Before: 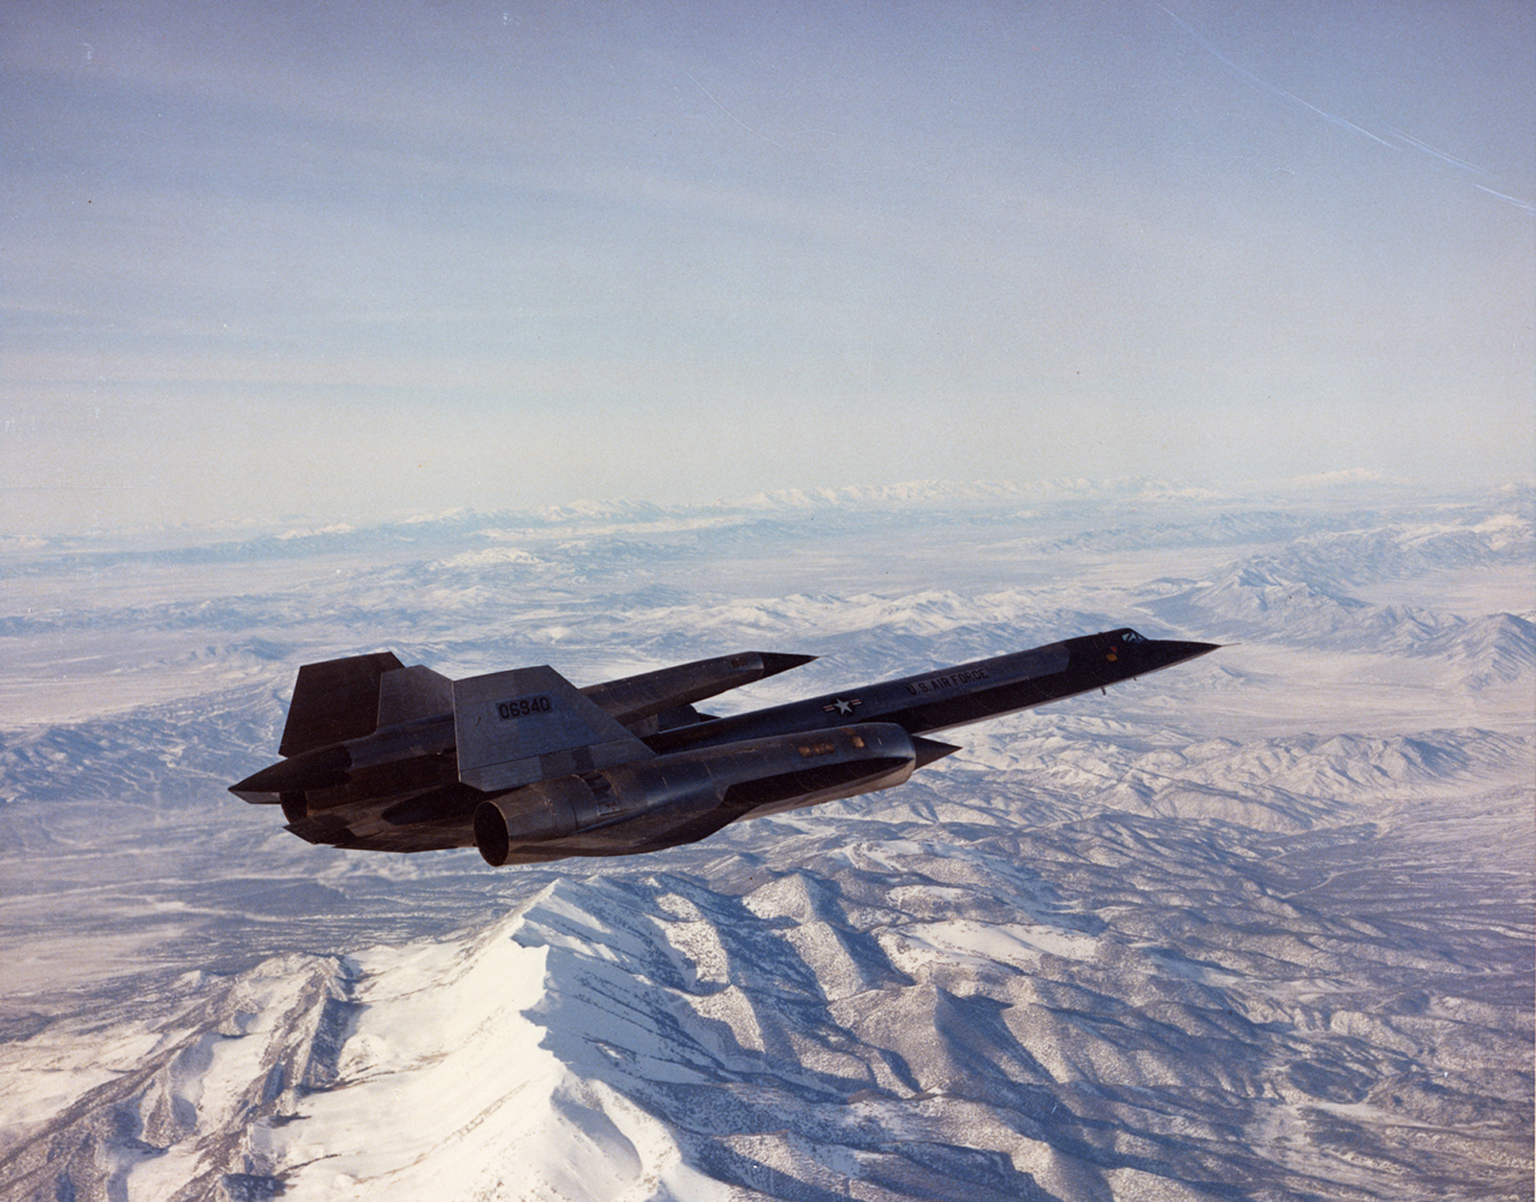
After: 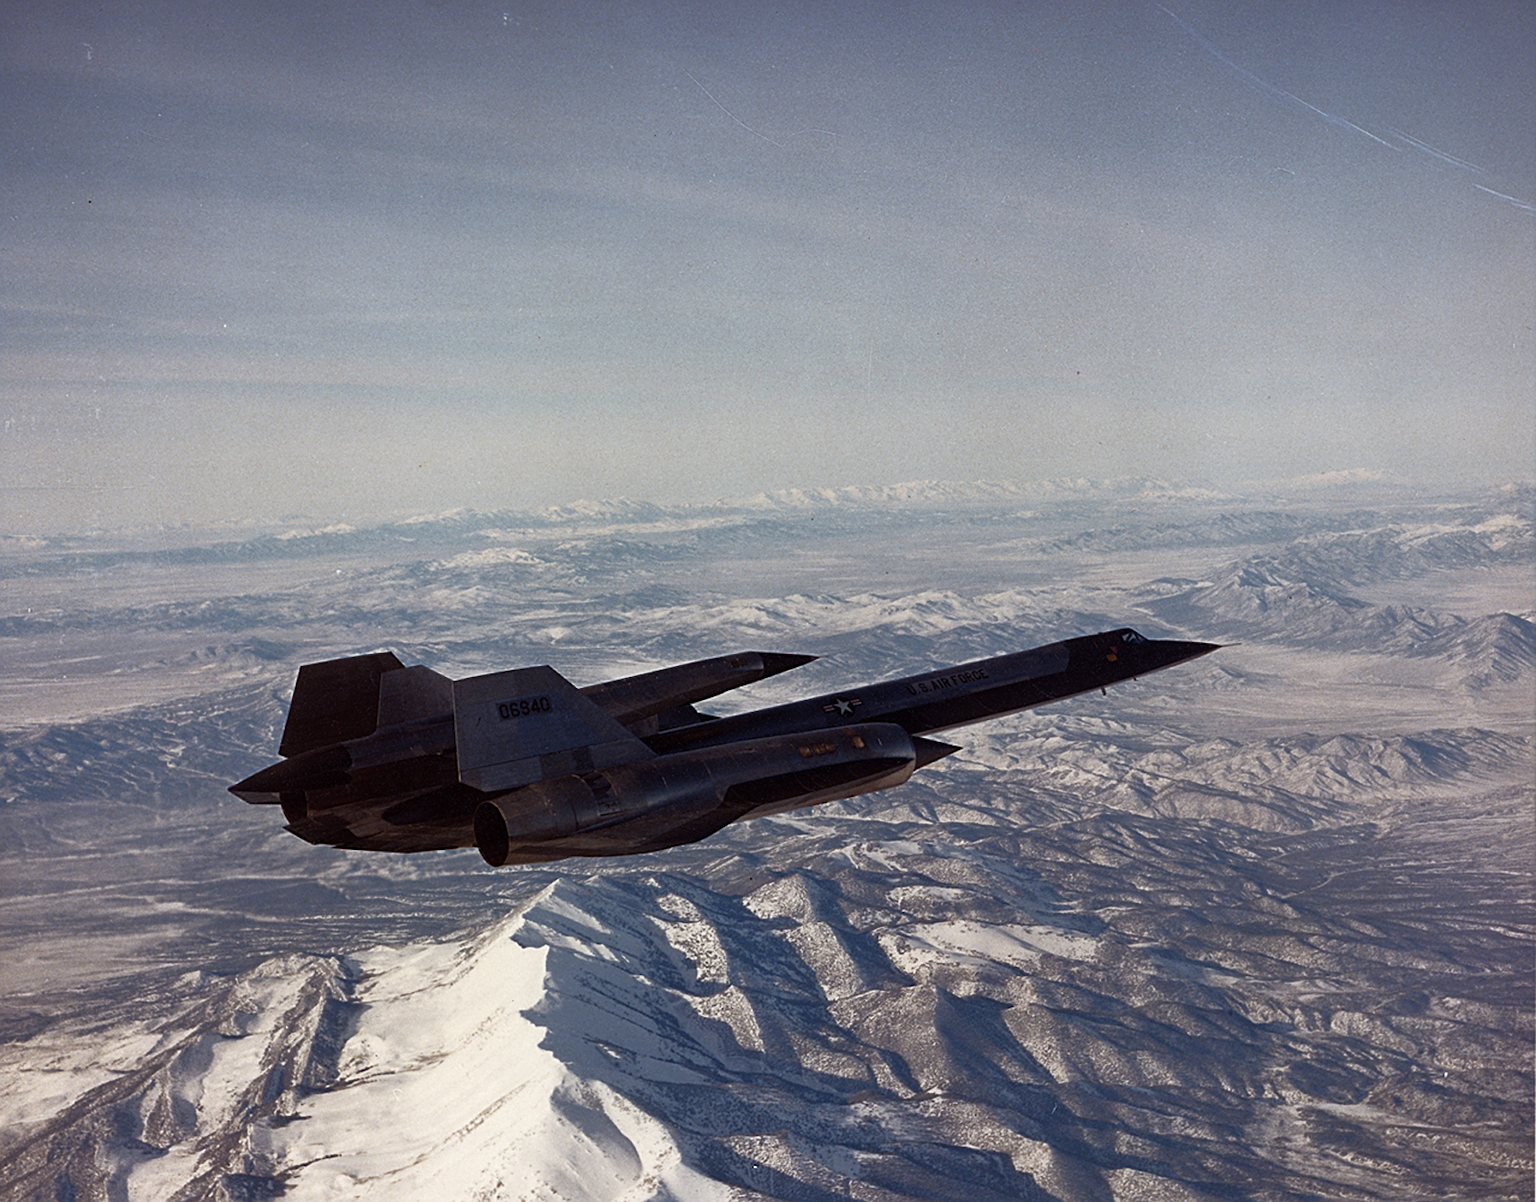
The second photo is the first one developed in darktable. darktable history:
tone equalizer: -8 EV -0.55 EV
rgb curve: curves: ch0 [(0, 0) (0.415, 0.237) (1, 1)]
sharpen: on, module defaults
